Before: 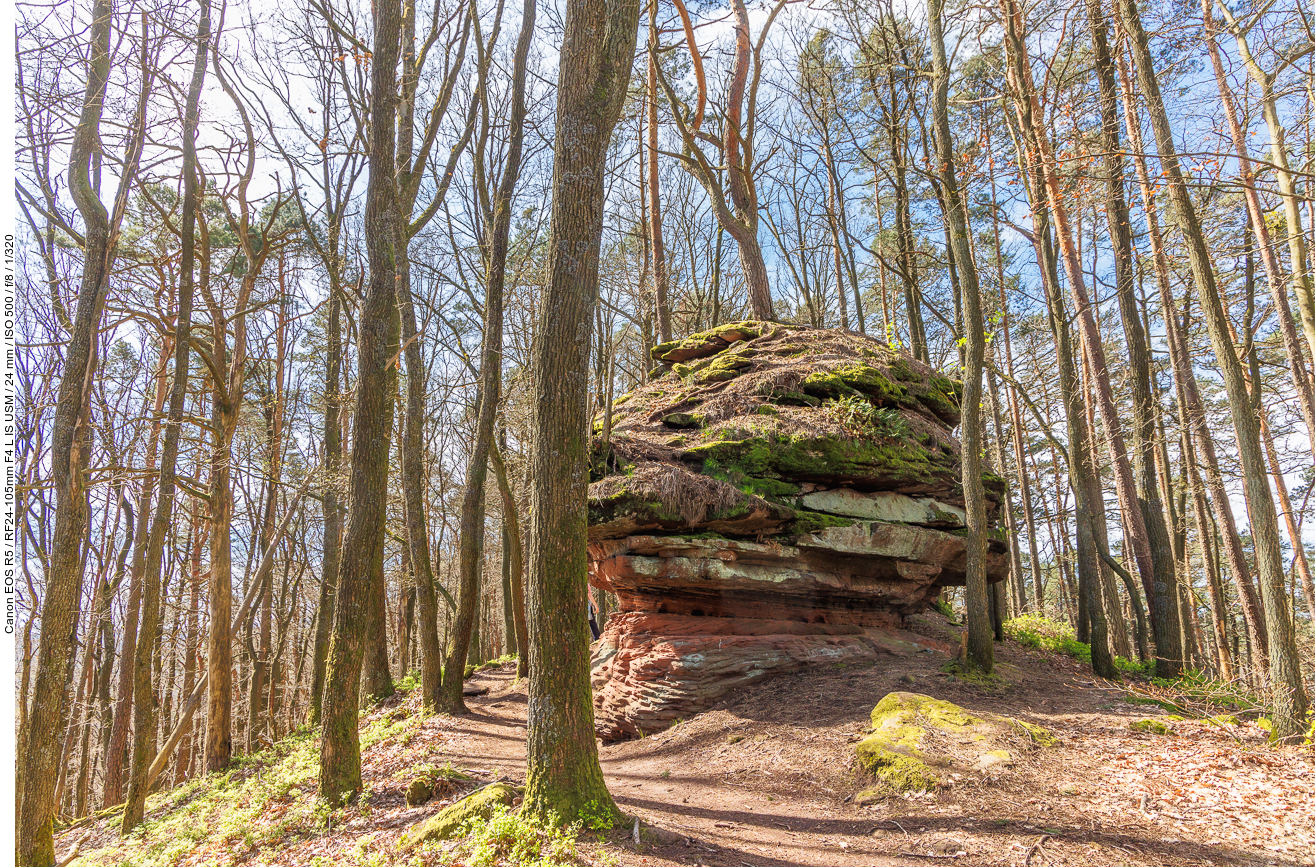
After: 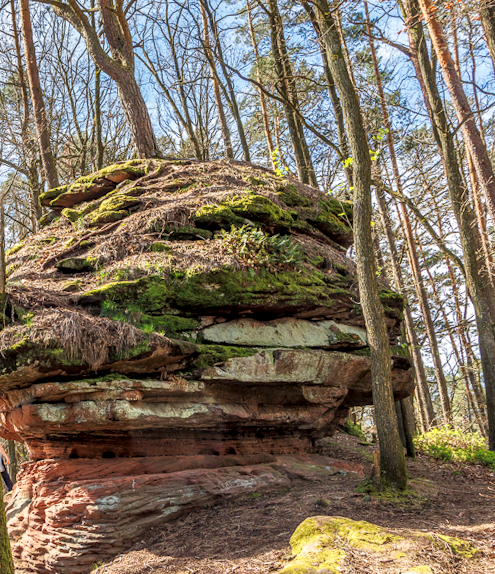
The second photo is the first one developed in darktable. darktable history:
rotate and perspective: rotation -5°, crop left 0.05, crop right 0.952, crop top 0.11, crop bottom 0.89
shadows and highlights: soften with gaussian
crop: left 45.721%, top 13.393%, right 14.118%, bottom 10.01%
local contrast: detail 130%
